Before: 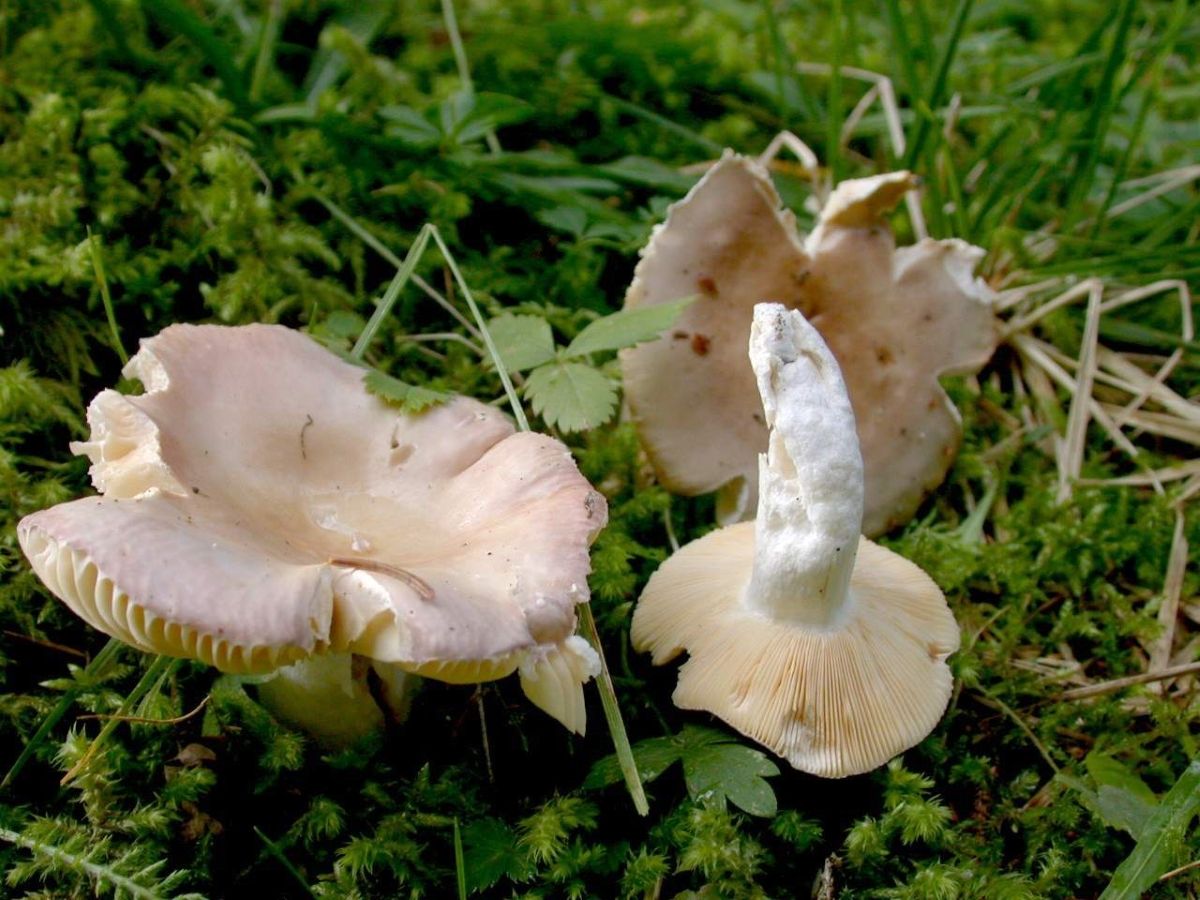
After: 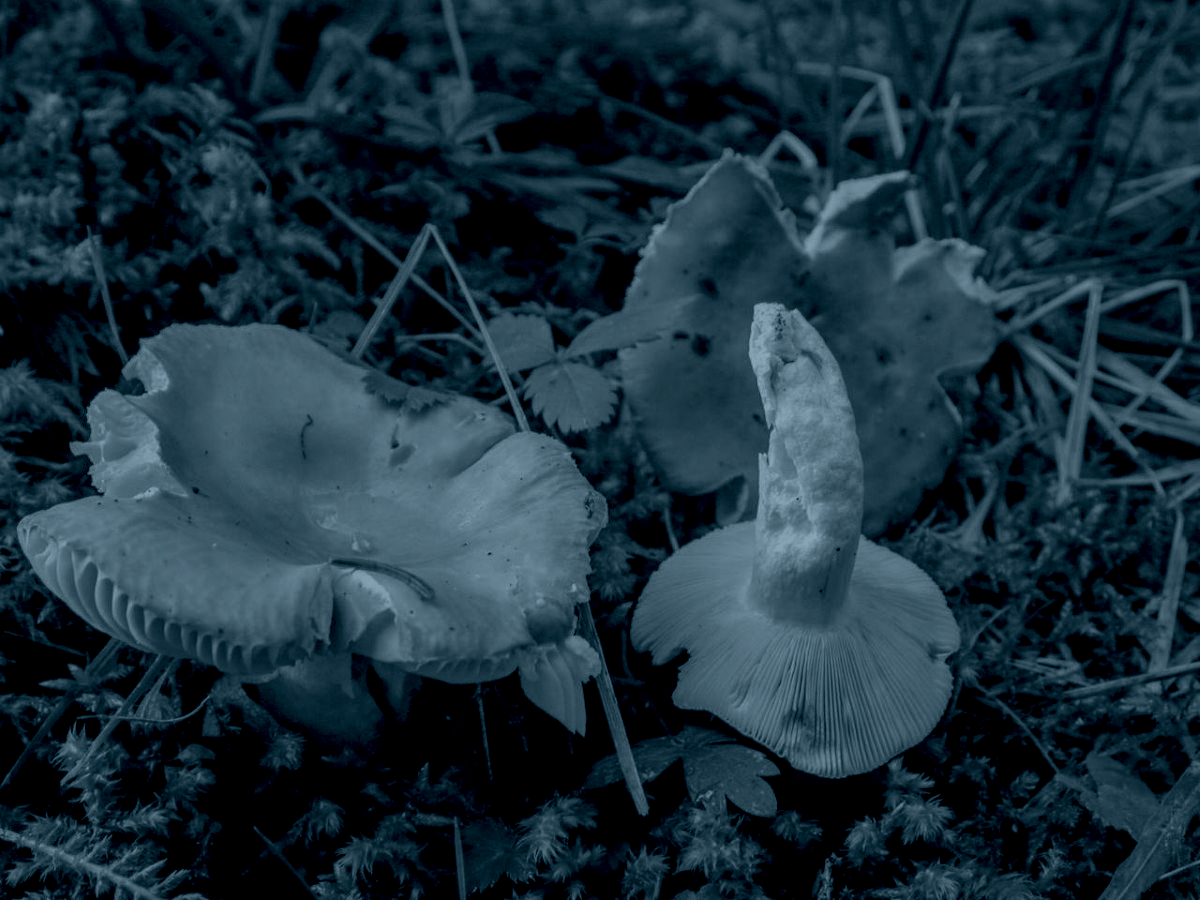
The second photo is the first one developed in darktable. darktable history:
local contrast: highlights 0%, shadows 0%, detail 182%
colorize: hue 194.4°, saturation 29%, source mix 61.75%, lightness 3.98%, version 1
tone equalizer: on, module defaults
